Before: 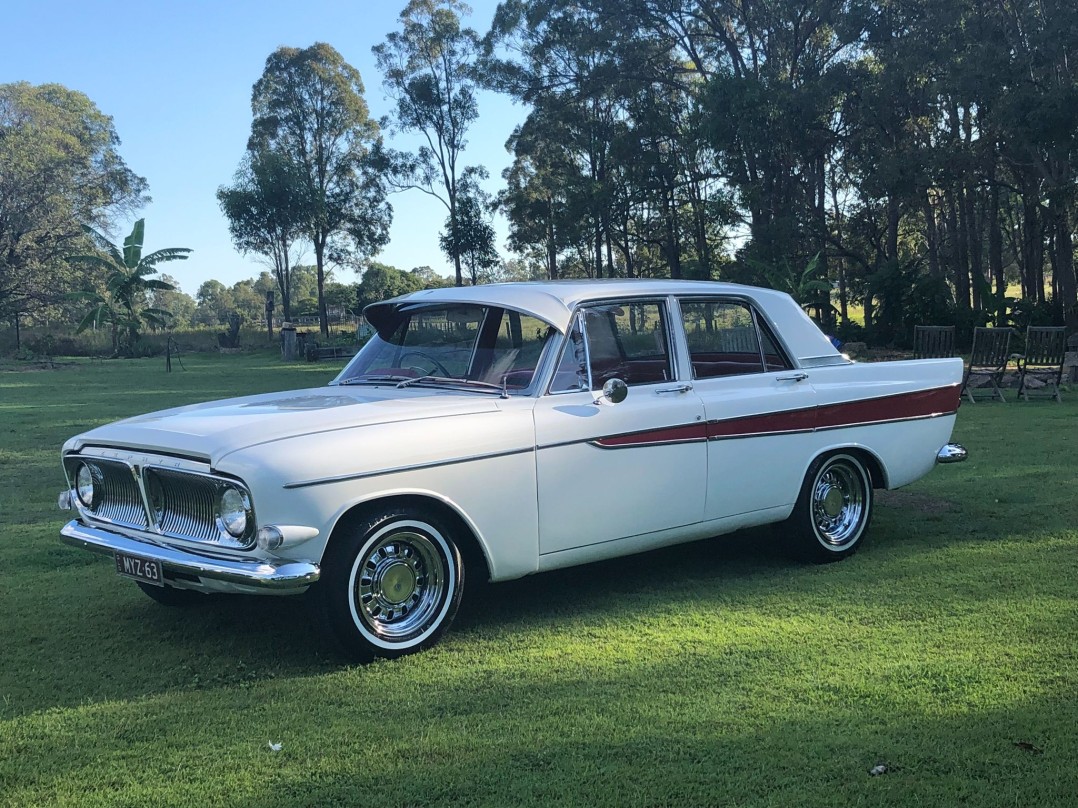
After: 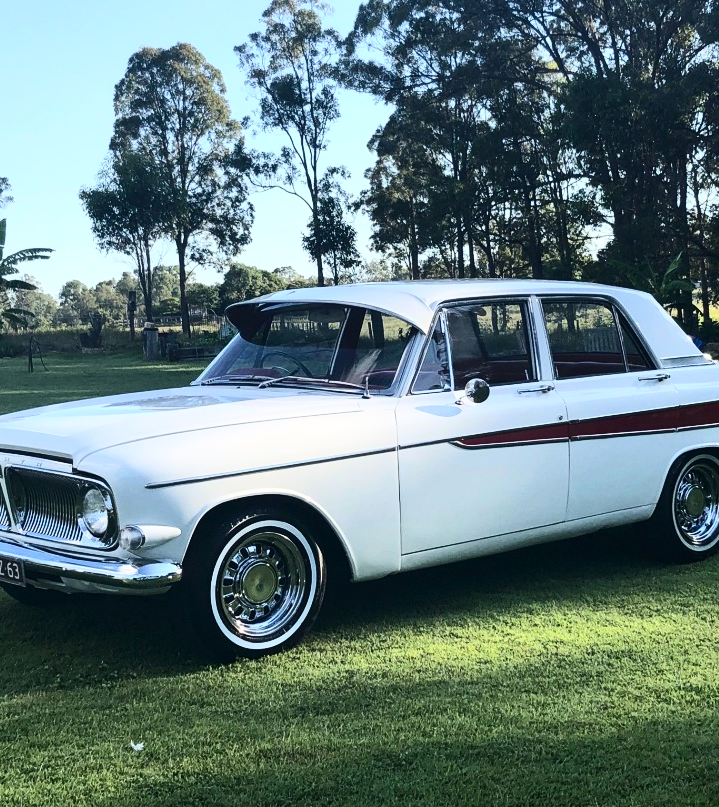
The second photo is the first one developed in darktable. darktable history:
crop and rotate: left 12.821%, right 20.407%
contrast brightness saturation: contrast 0.391, brightness 0.114
